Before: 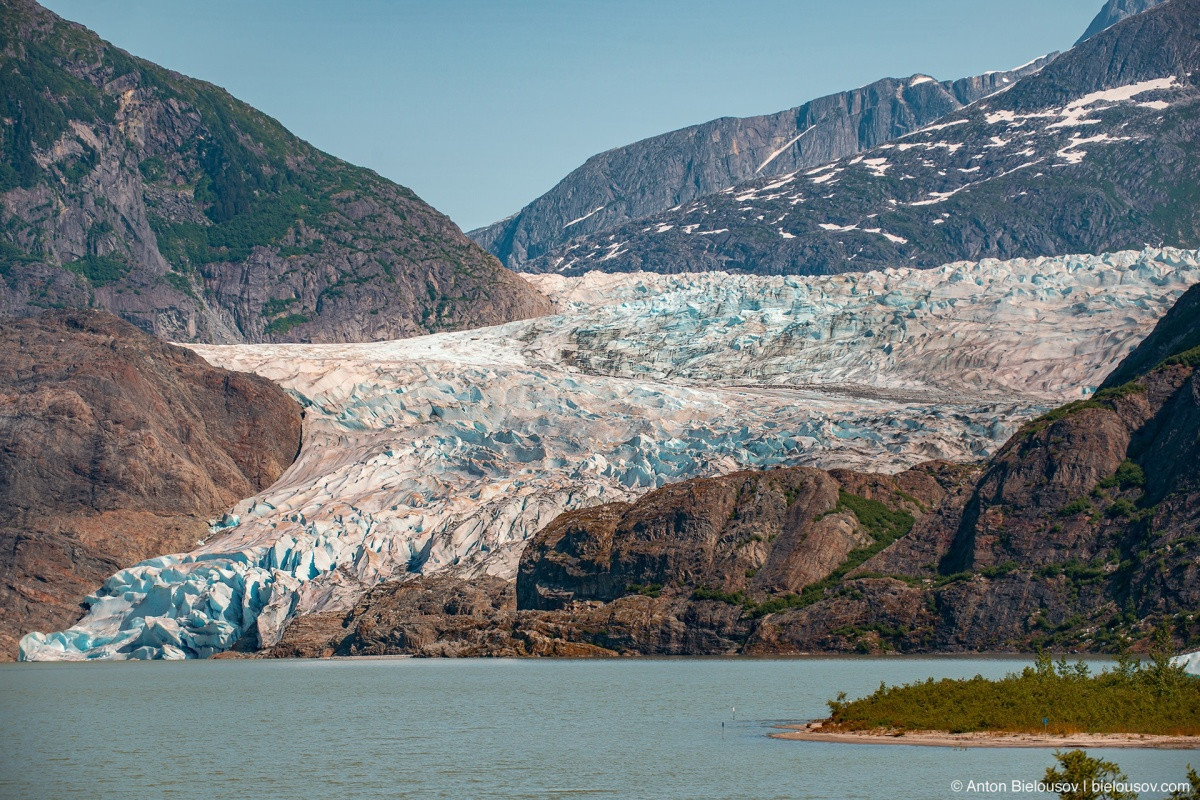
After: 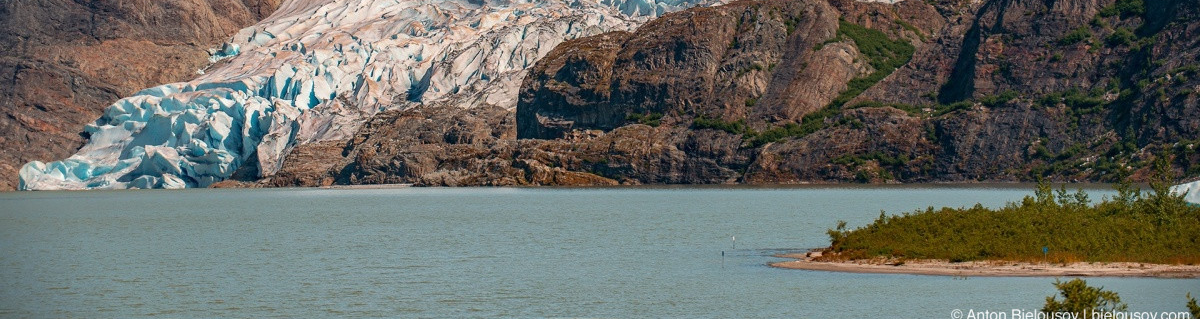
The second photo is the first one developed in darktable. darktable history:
crop and rotate: top 58.919%, bottom 1.087%
